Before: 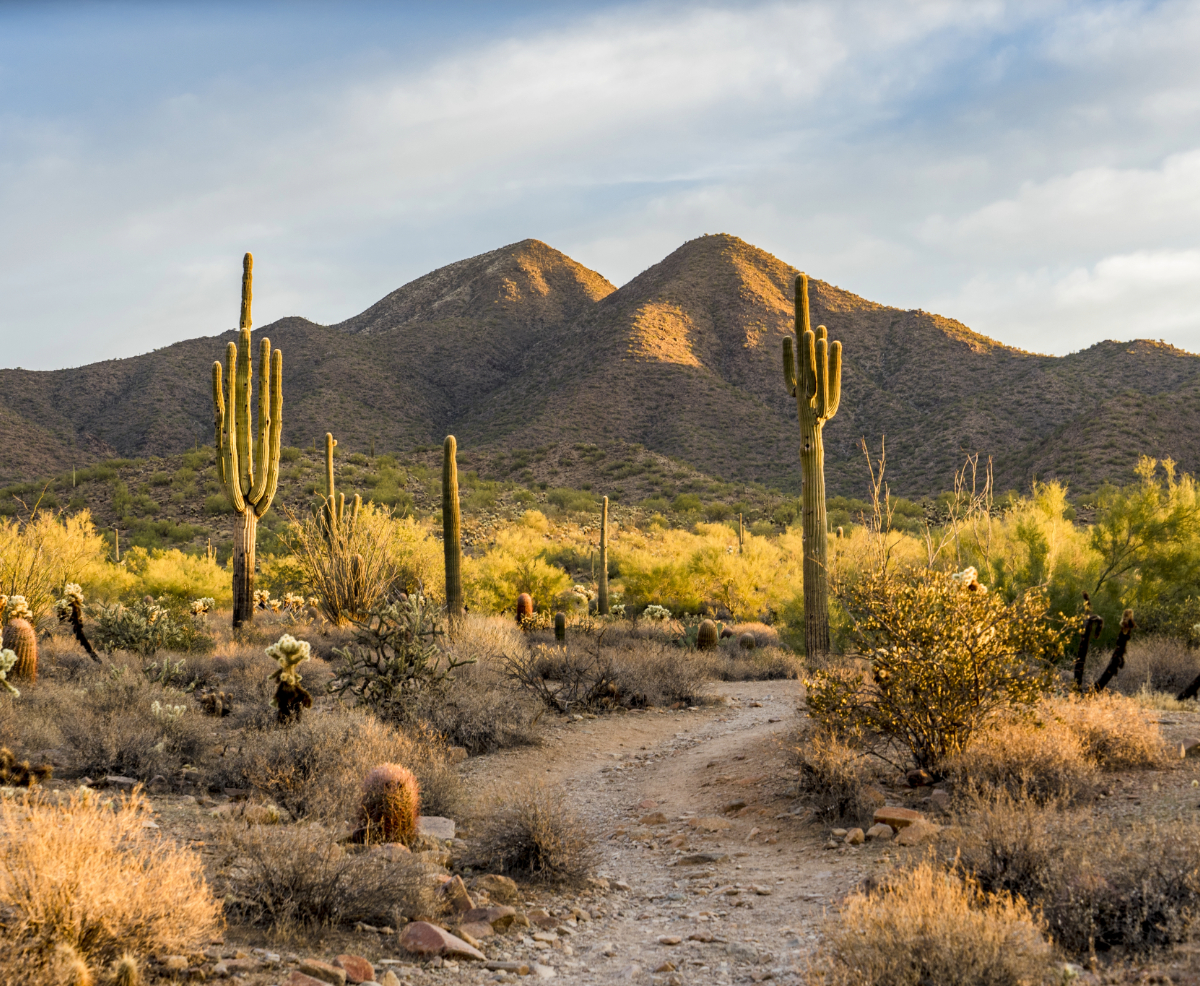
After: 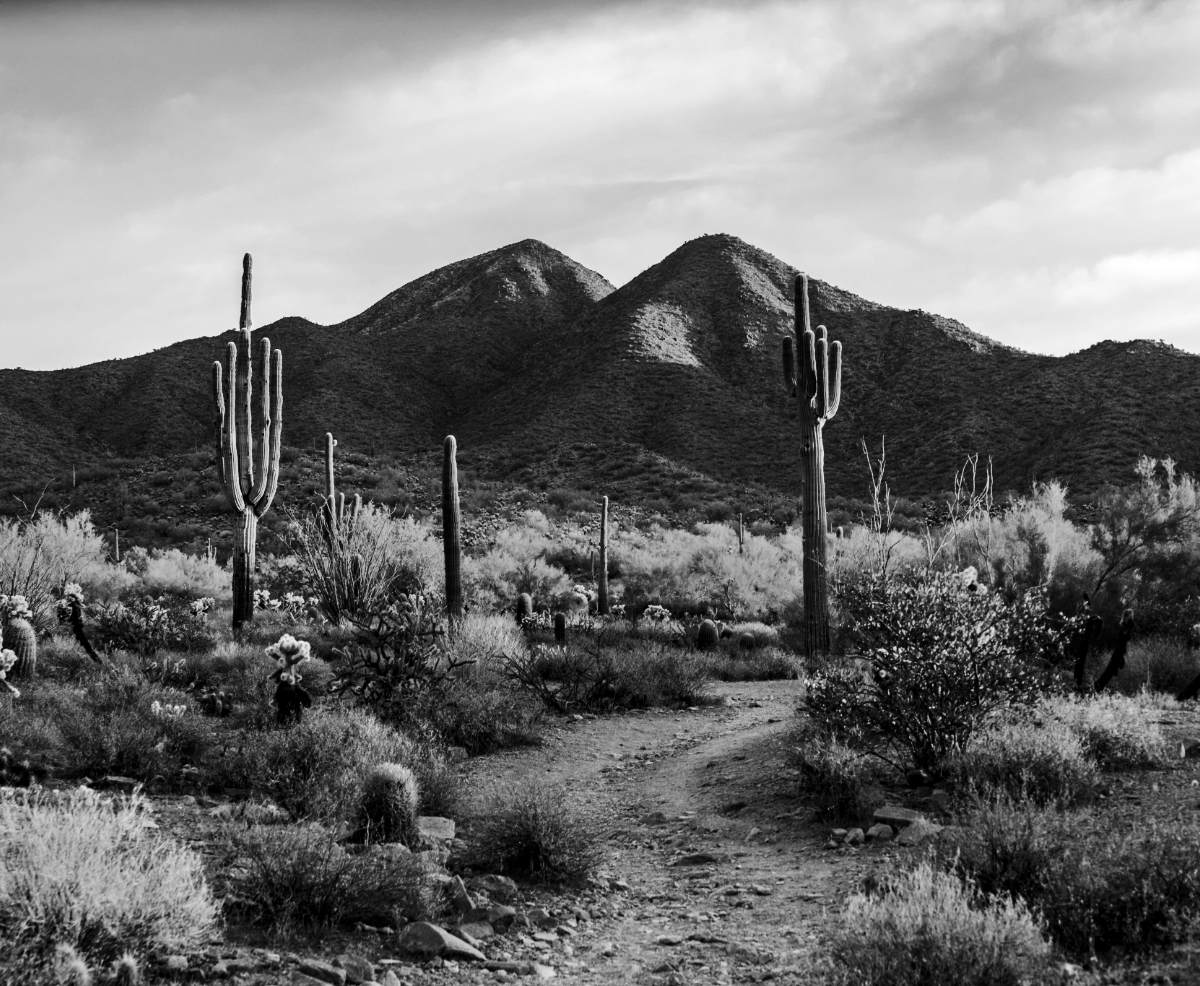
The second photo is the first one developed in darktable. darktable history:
color balance rgb: perceptual saturation grading › global saturation 30%
contrast brightness saturation: contrast 0.24, brightness -0.24, saturation 0.14
levels: mode automatic, black 0.023%, white 99.97%, levels [0.062, 0.494, 0.925]
monochrome: size 1
